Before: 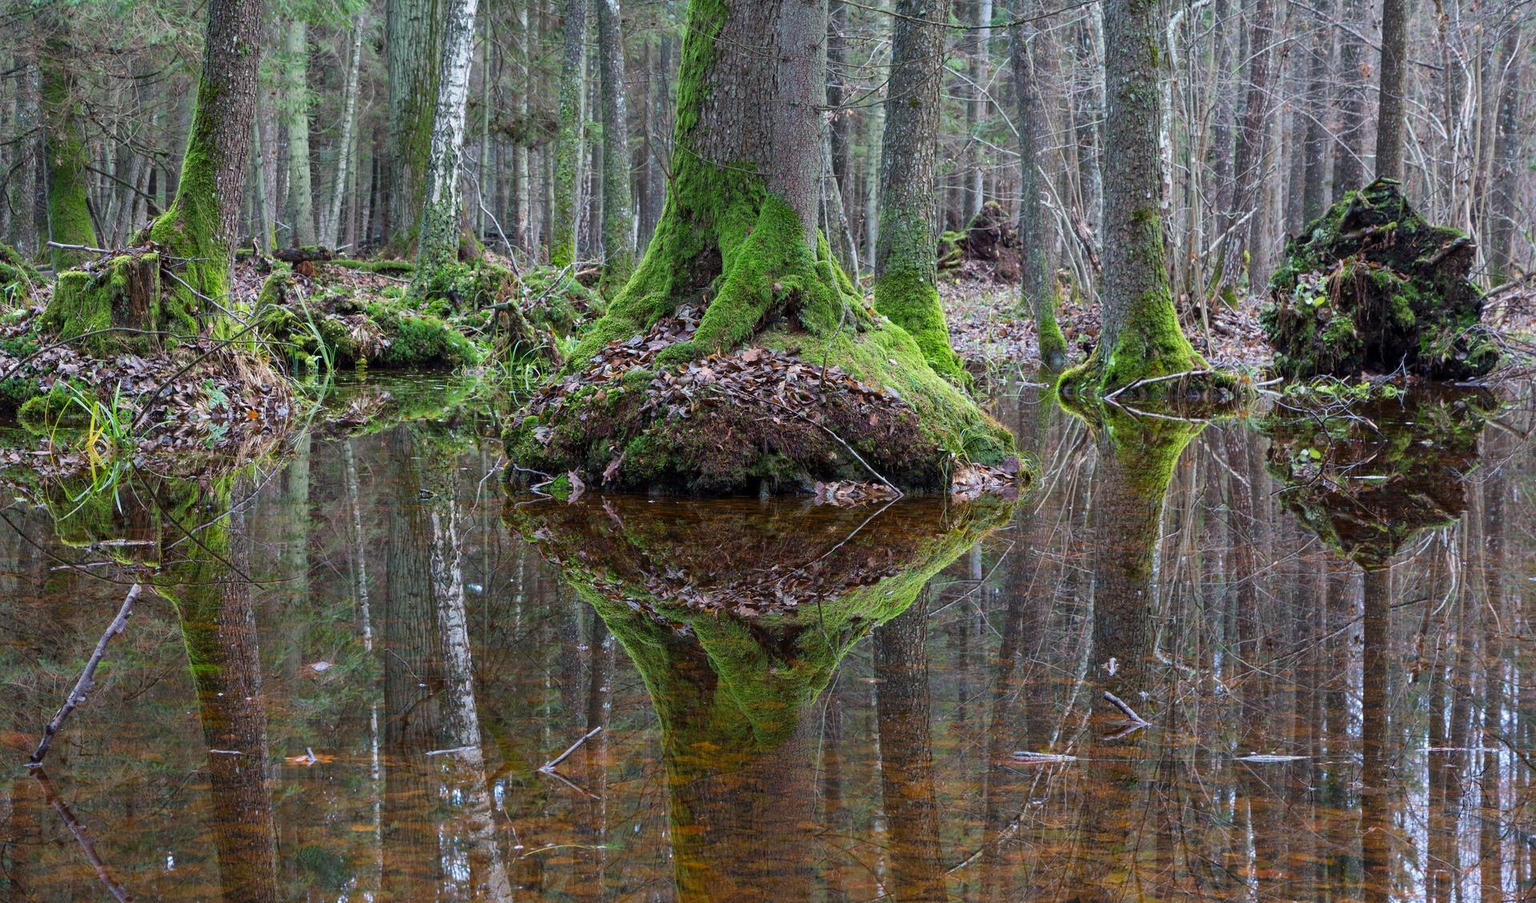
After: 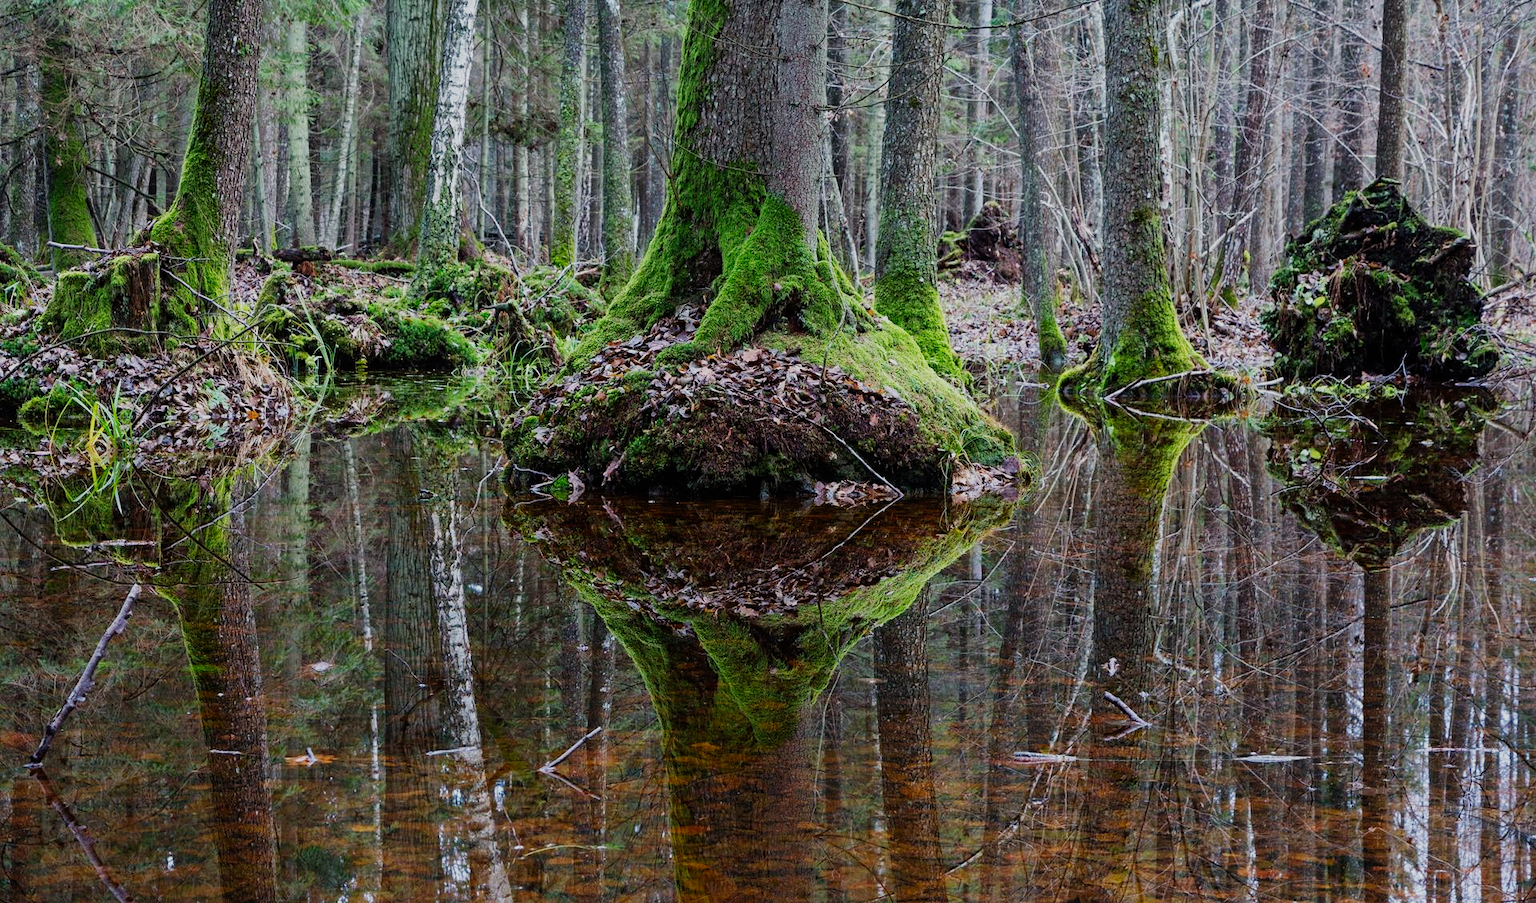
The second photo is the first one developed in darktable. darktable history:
sigmoid: contrast 1.6, skew -0.2, preserve hue 0%, red attenuation 0.1, red rotation 0.035, green attenuation 0.1, green rotation -0.017, blue attenuation 0.15, blue rotation -0.052, base primaries Rec2020
contrast equalizer: y [[0.5, 0.5, 0.472, 0.5, 0.5, 0.5], [0.5 ×6], [0.5 ×6], [0 ×6], [0 ×6]]
